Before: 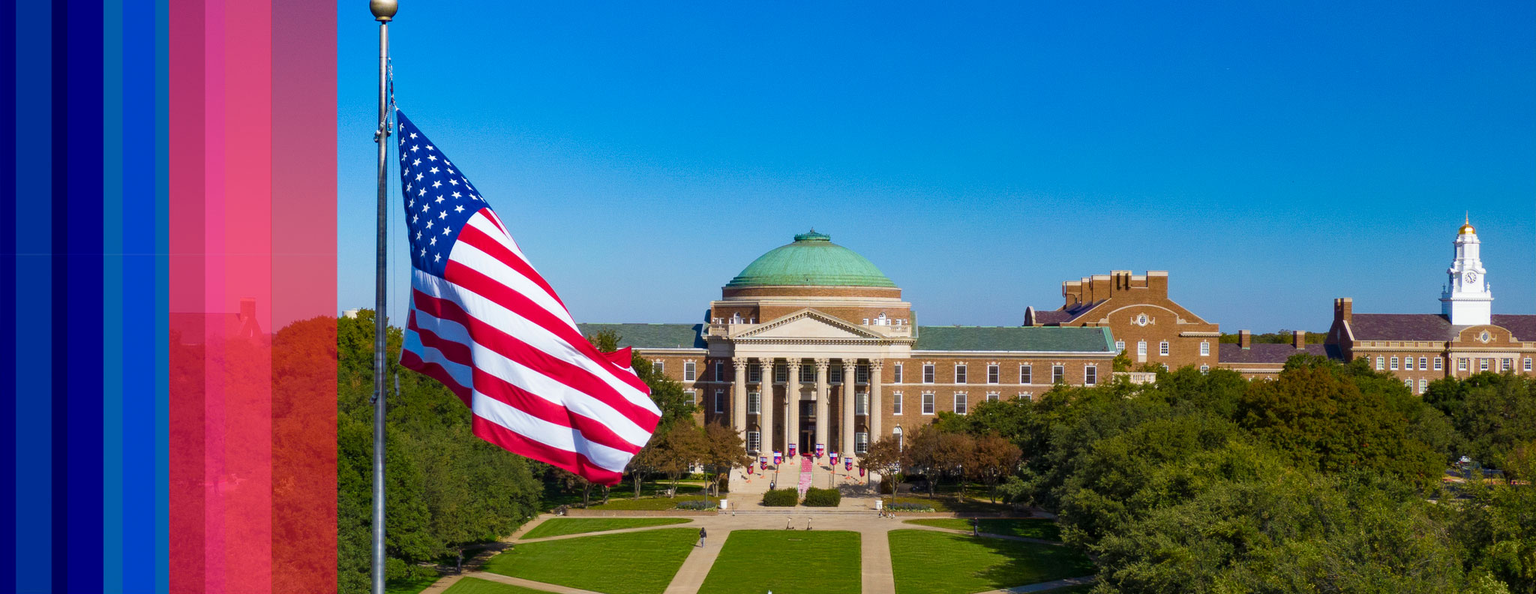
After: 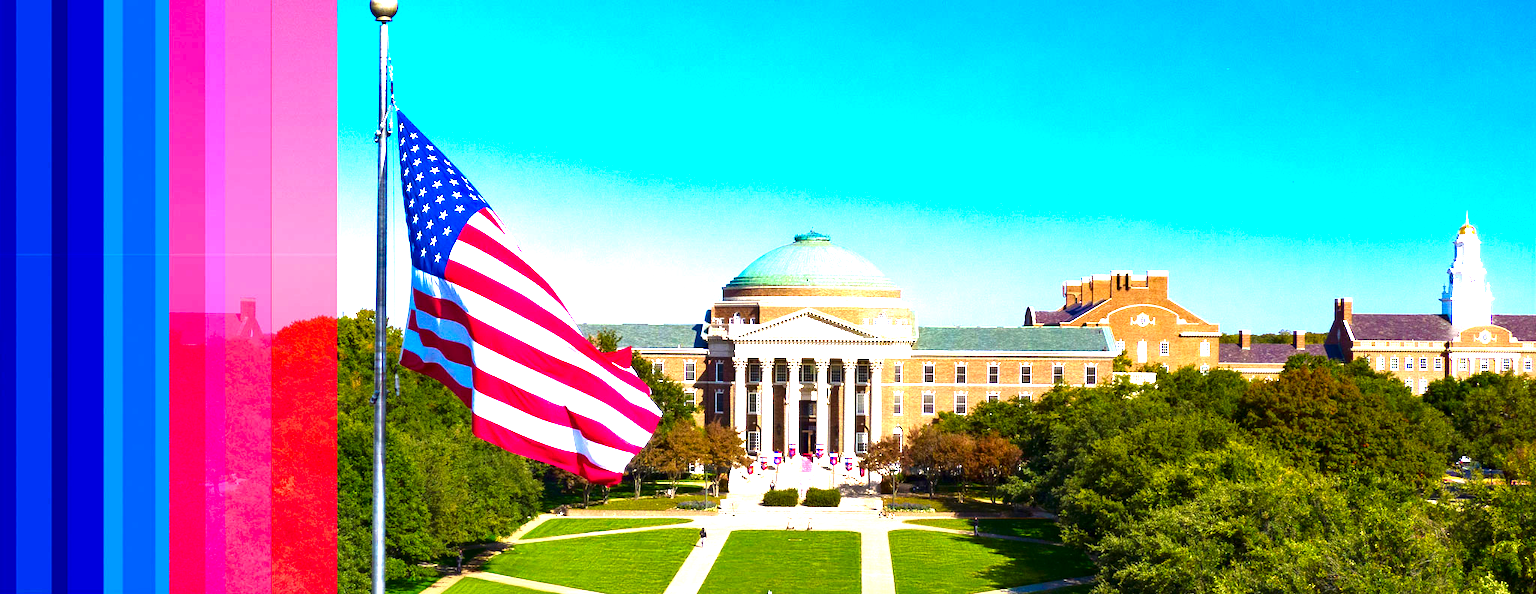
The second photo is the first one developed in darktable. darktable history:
contrast brightness saturation: contrast 0.102, brightness -0.263, saturation 0.139
exposure: exposure 1.999 EV, compensate highlight preservation false
